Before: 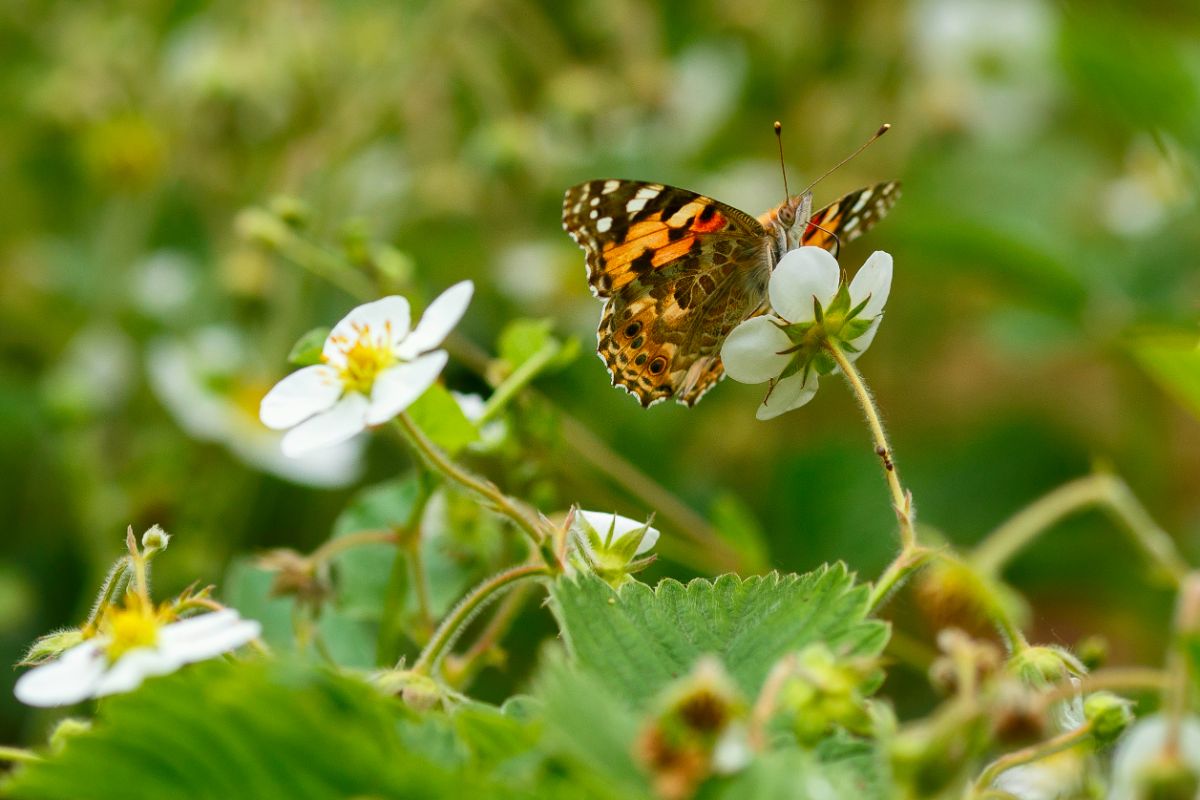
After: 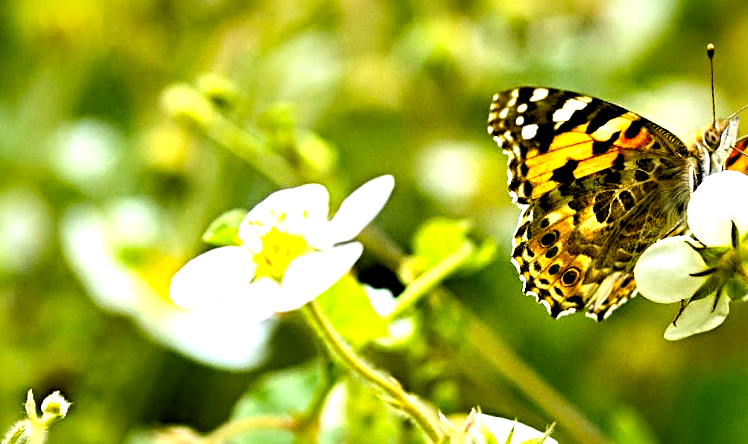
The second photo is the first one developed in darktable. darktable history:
tone equalizer: -8 EV -0.75 EV, -7 EV -0.7 EV, -6 EV -0.6 EV, -5 EV -0.4 EV, -3 EV 0.4 EV, -2 EV 0.6 EV, -1 EV 0.7 EV, +0 EV 0.75 EV, edges refinement/feathering 500, mask exposure compensation -1.57 EV, preserve details no
crop and rotate: angle -4.99°, left 2.122%, top 6.945%, right 27.566%, bottom 30.519%
white balance: red 0.974, blue 1.044
sharpen: radius 4.883
rgb levels: levels [[0.01, 0.419, 0.839], [0, 0.5, 1], [0, 0.5, 1]]
color contrast: green-magenta contrast 0.85, blue-yellow contrast 1.25, unbound 0
exposure: black level correction 0.003, exposure 0.383 EV, compensate highlight preservation false
